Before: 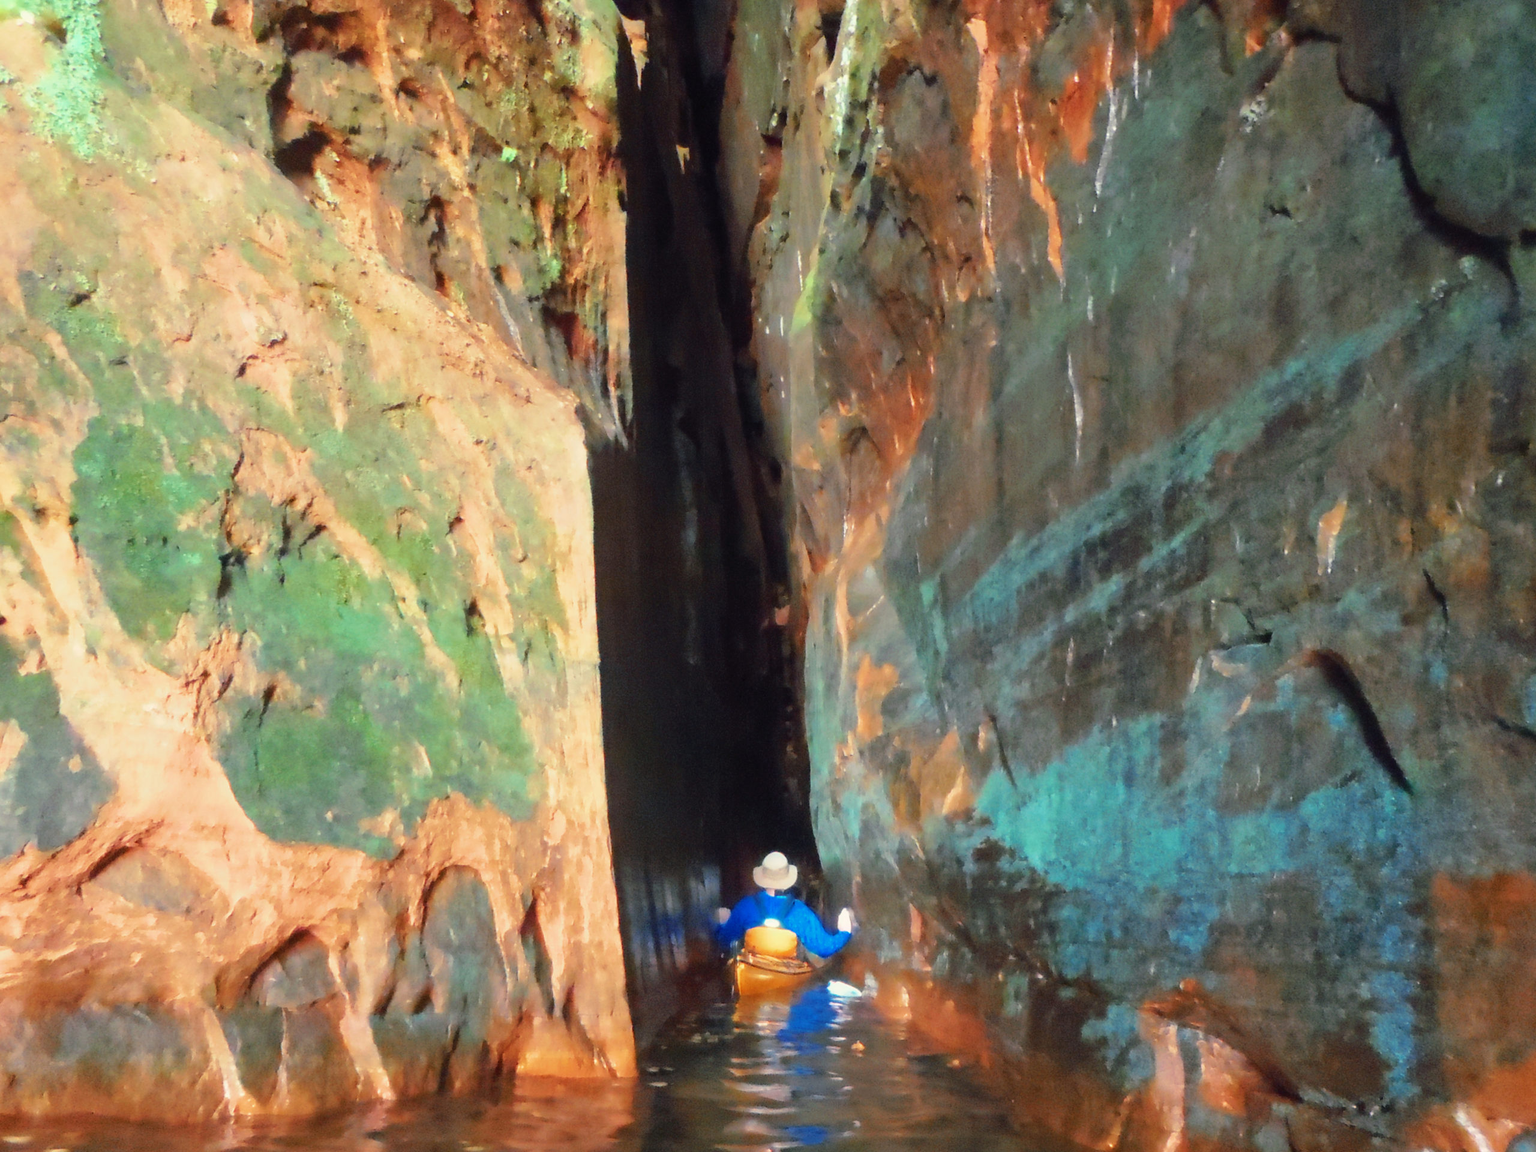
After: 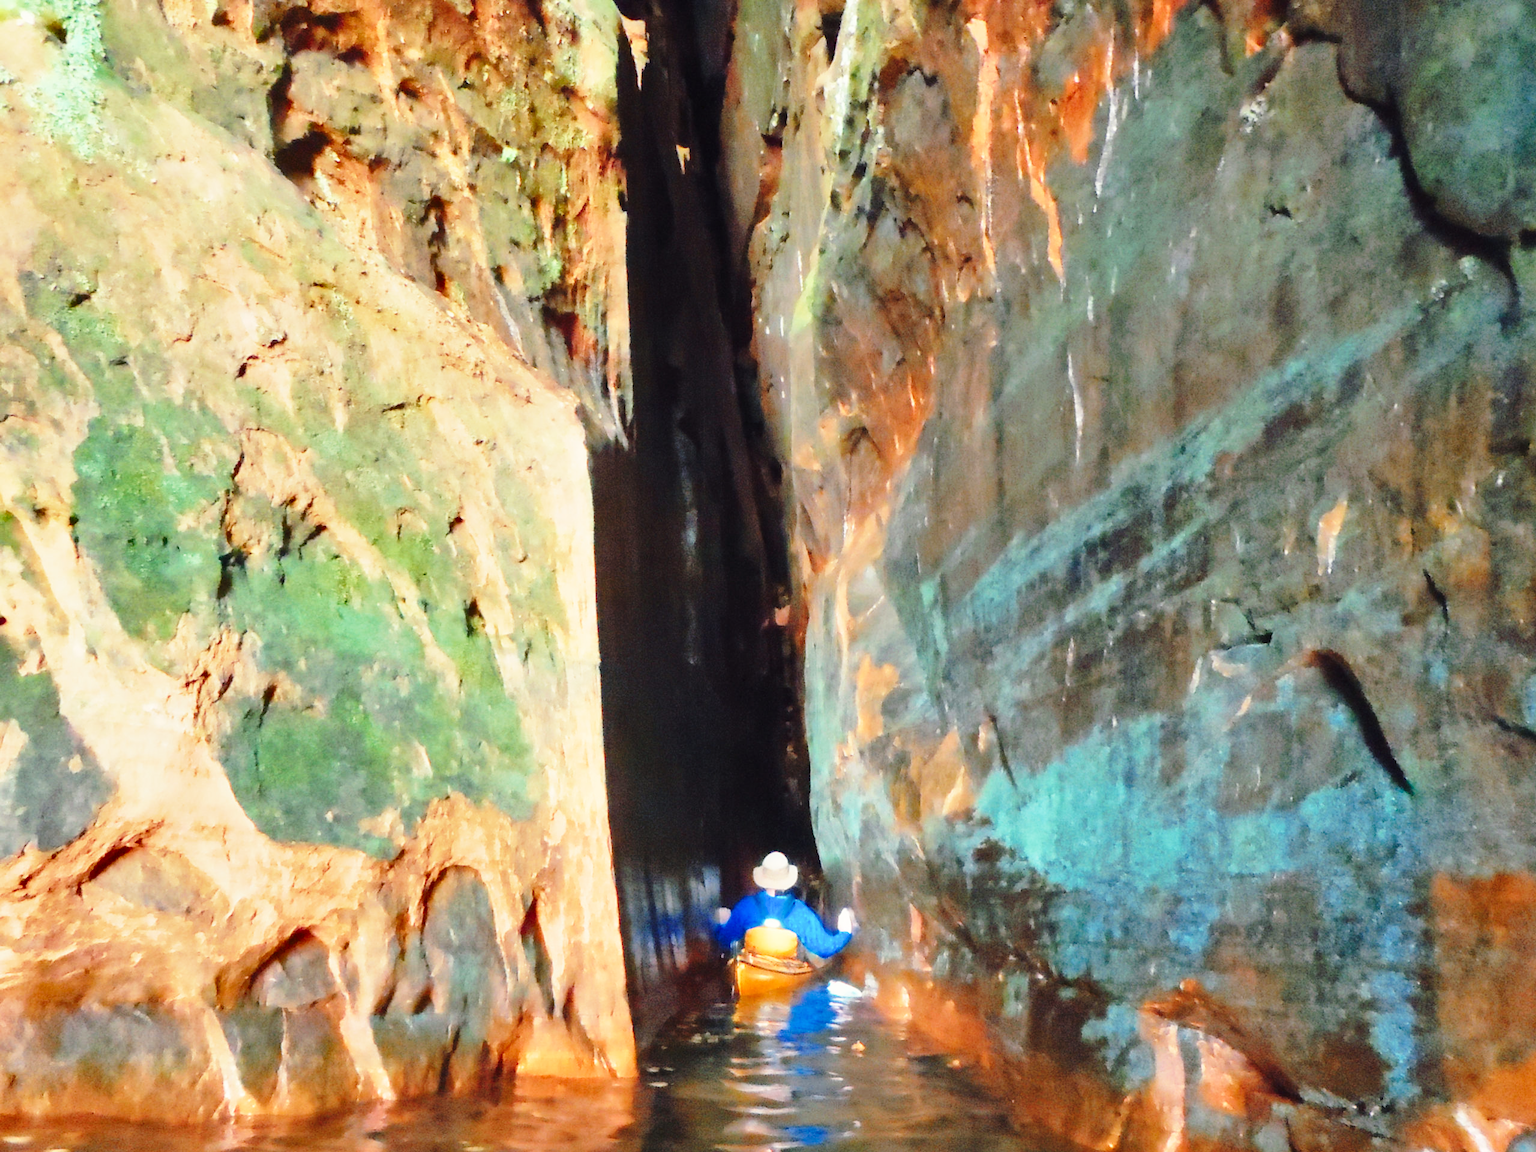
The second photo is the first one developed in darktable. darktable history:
base curve: curves: ch0 [(0, 0) (0.028, 0.03) (0.121, 0.232) (0.46, 0.748) (0.859, 0.968) (1, 1)], preserve colors none
shadows and highlights: low approximation 0.01, soften with gaussian
